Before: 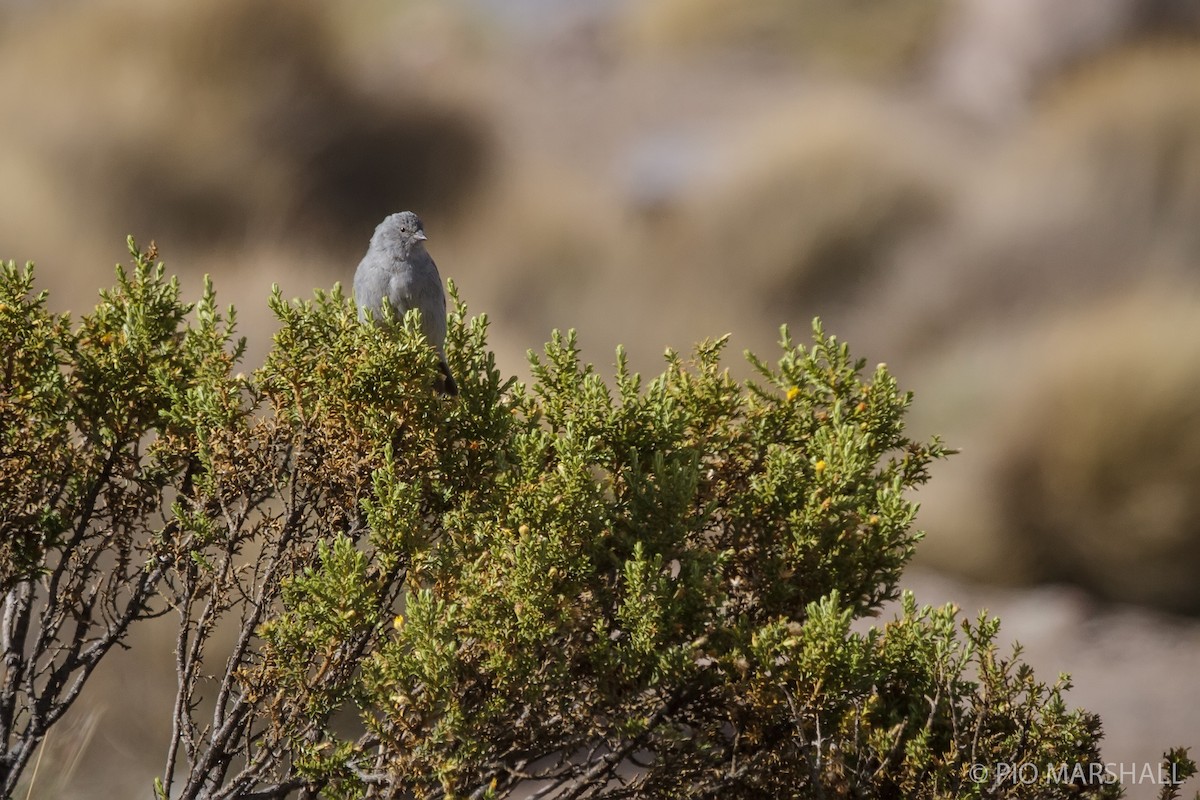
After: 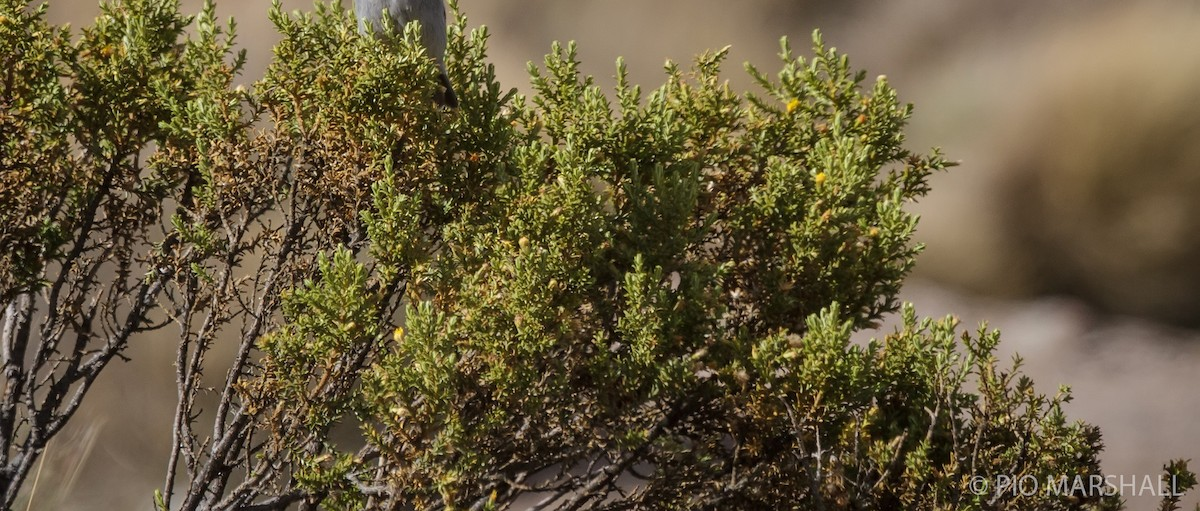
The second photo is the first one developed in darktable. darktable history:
crop and rotate: top 36.064%
